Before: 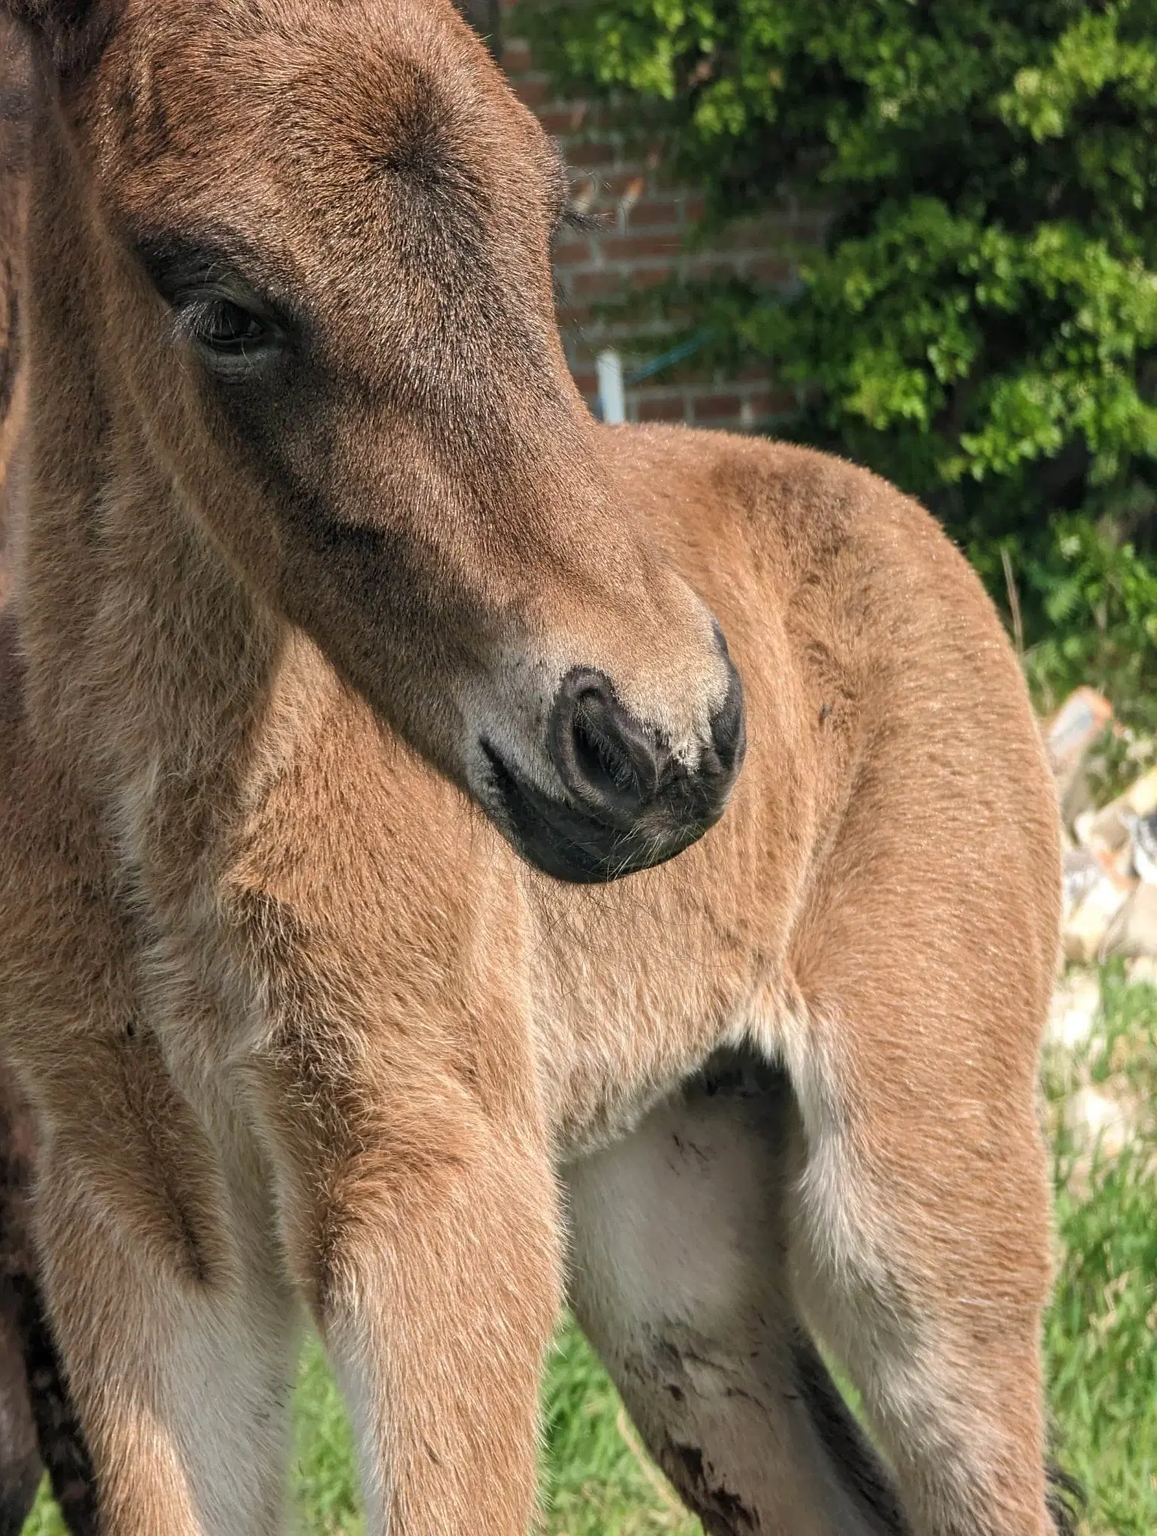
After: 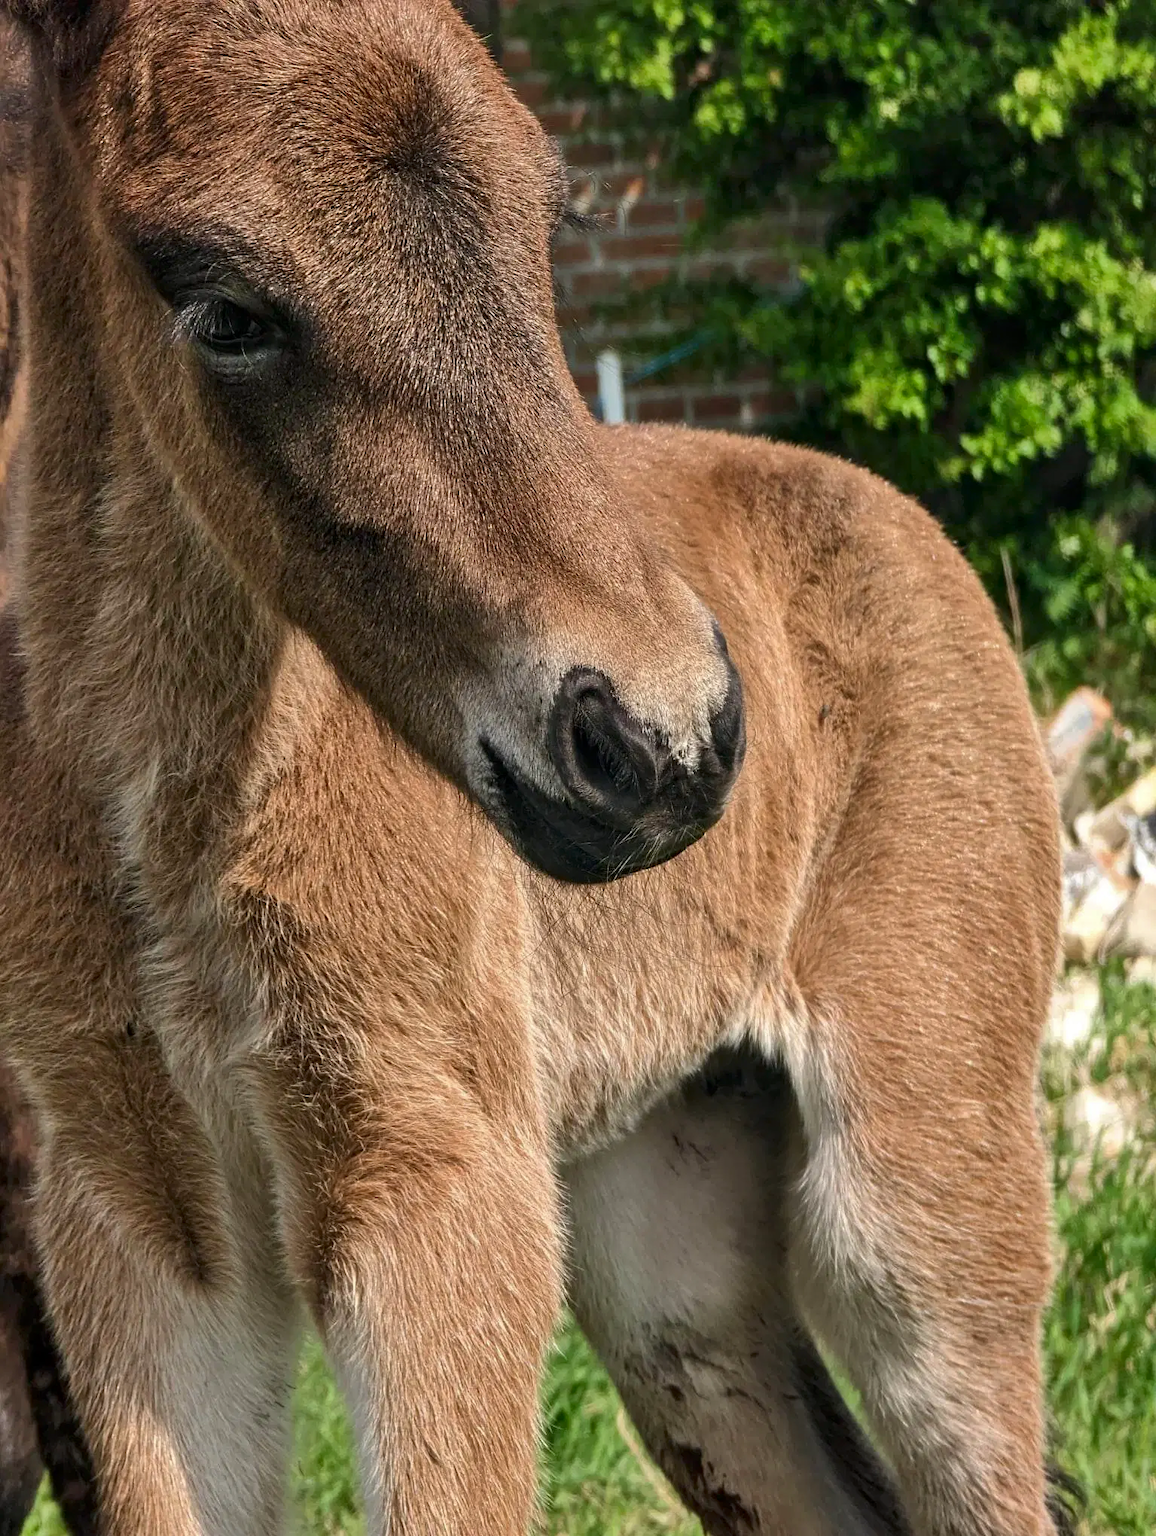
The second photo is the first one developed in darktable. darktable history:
shadows and highlights: shadows 53, soften with gaussian
contrast brightness saturation: contrast 0.07, brightness -0.13, saturation 0.06
